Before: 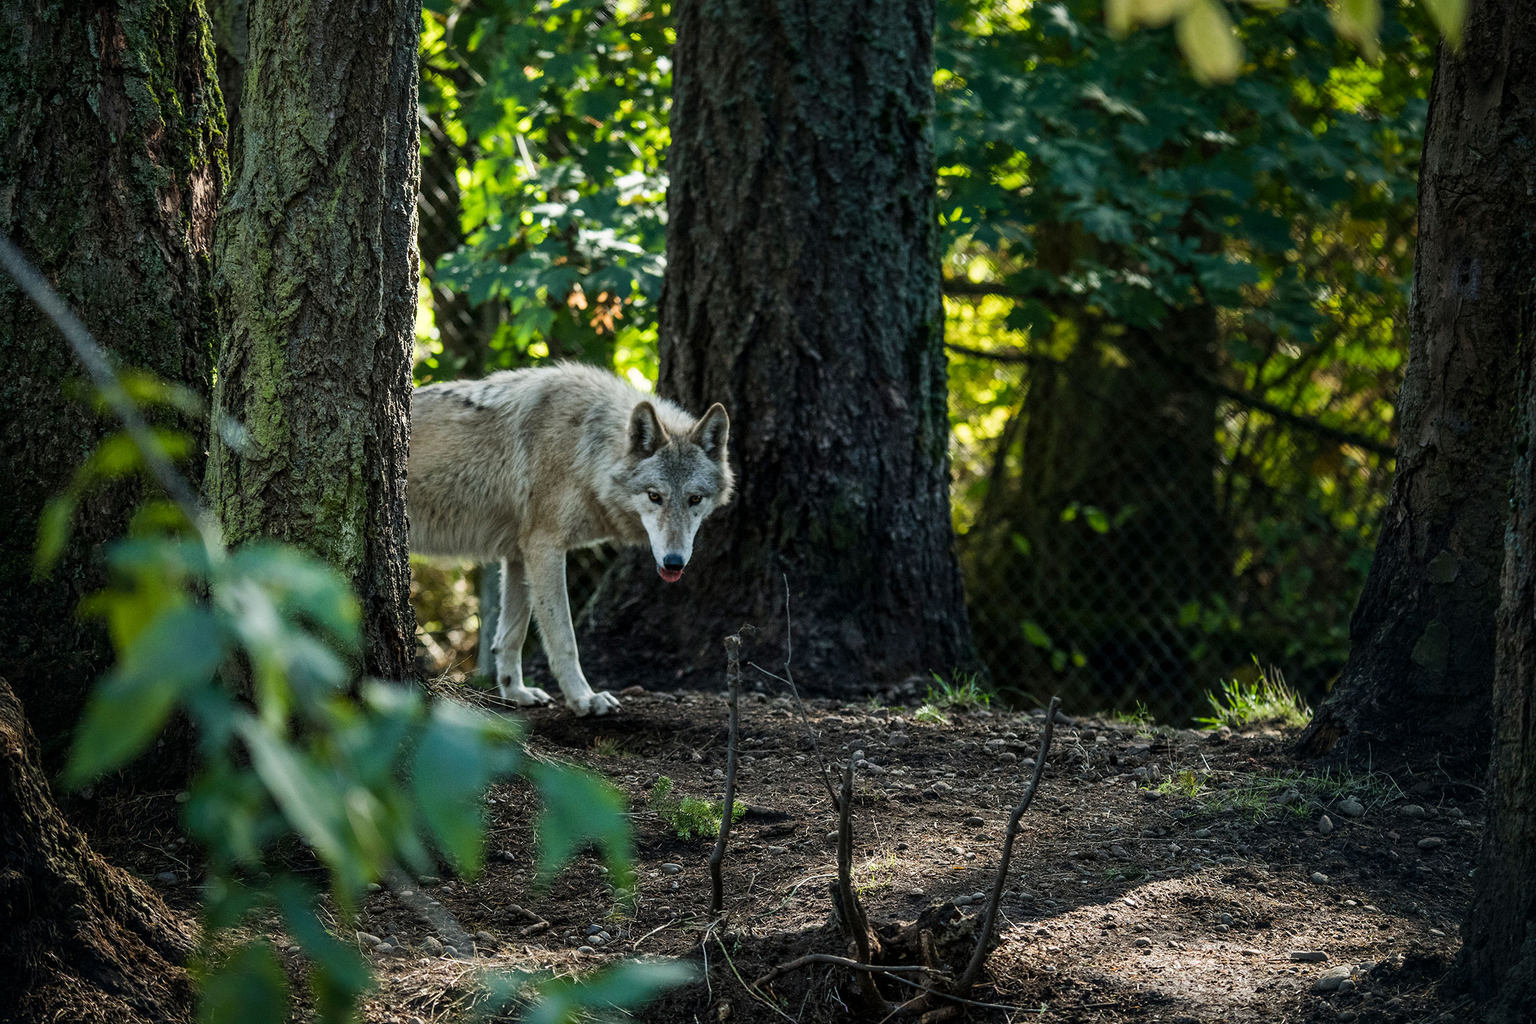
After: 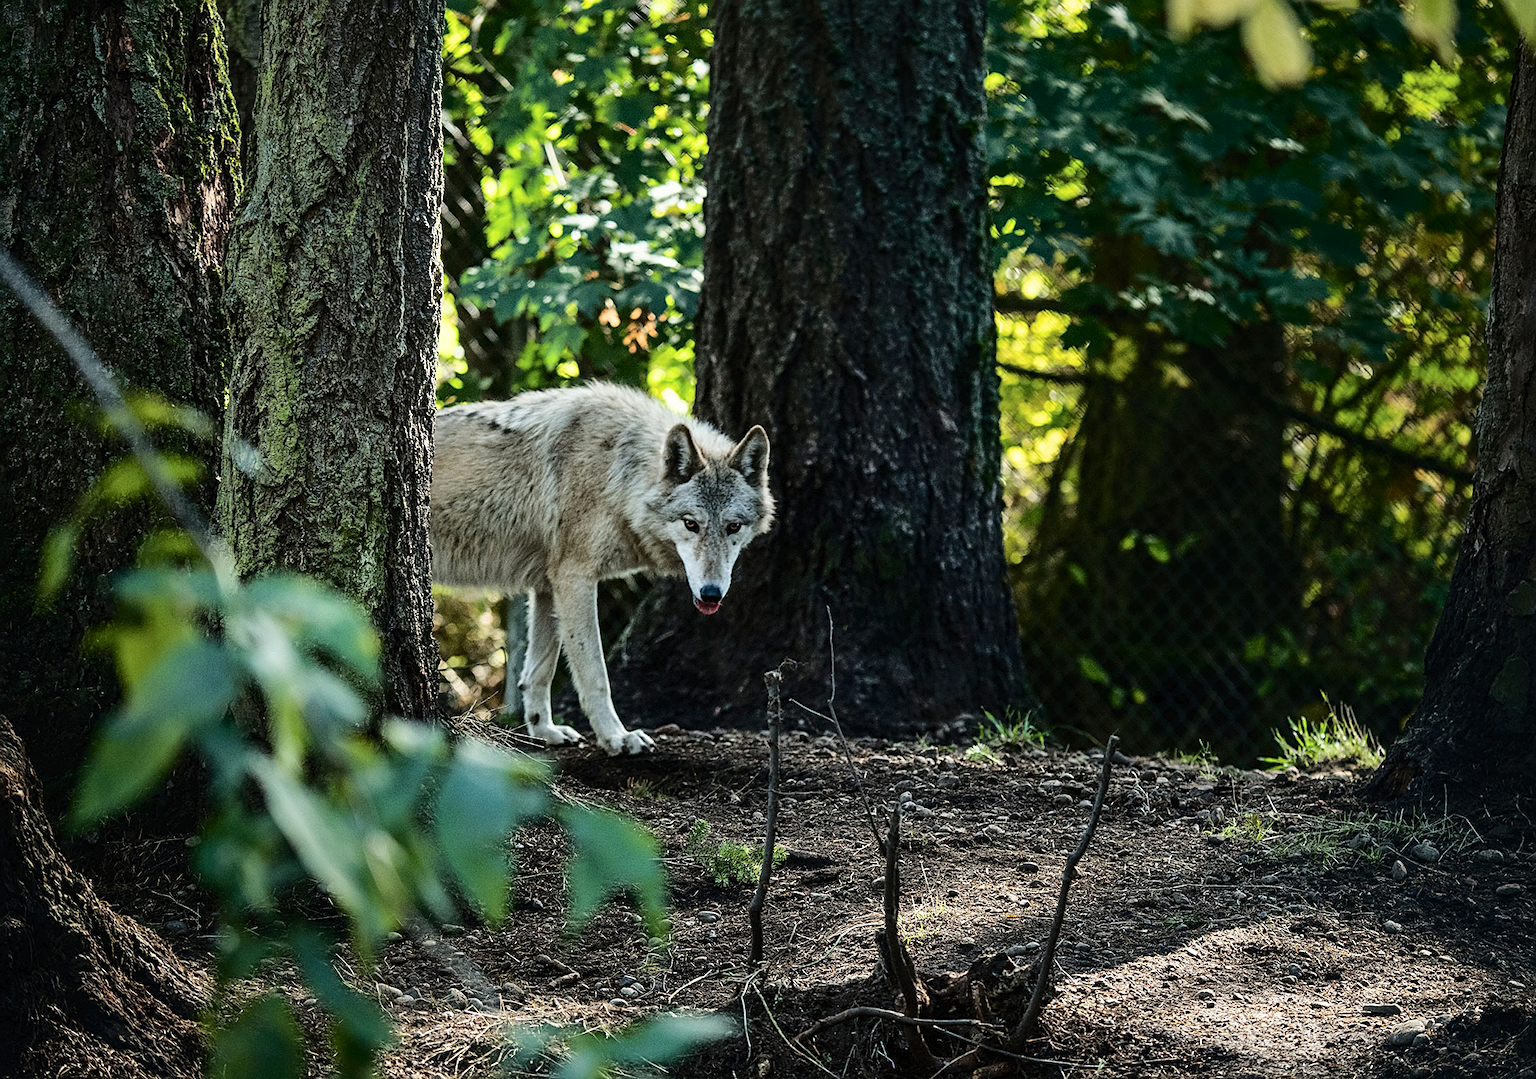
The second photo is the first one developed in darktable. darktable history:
sharpen: on, module defaults
tone curve: curves: ch0 [(0, 0) (0.003, 0.015) (0.011, 0.019) (0.025, 0.027) (0.044, 0.041) (0.069, 0.055) (0.1, 0.079) (0.136, 0.099) (0.177, 0.149) (0.224, 0.216) (0.277, 0.292) (0.335, 0.383) (0.399, 0.474) (0.468, 0.556) (0.543, 0.632) (0.623, 0.711) (0.709, 0.789) (0.801, 0.871) (0.898, 0.944) (1, 1)], color space Lab, independent channels, preserve colors none
crop and rotate: left 0%, right 5.187%
